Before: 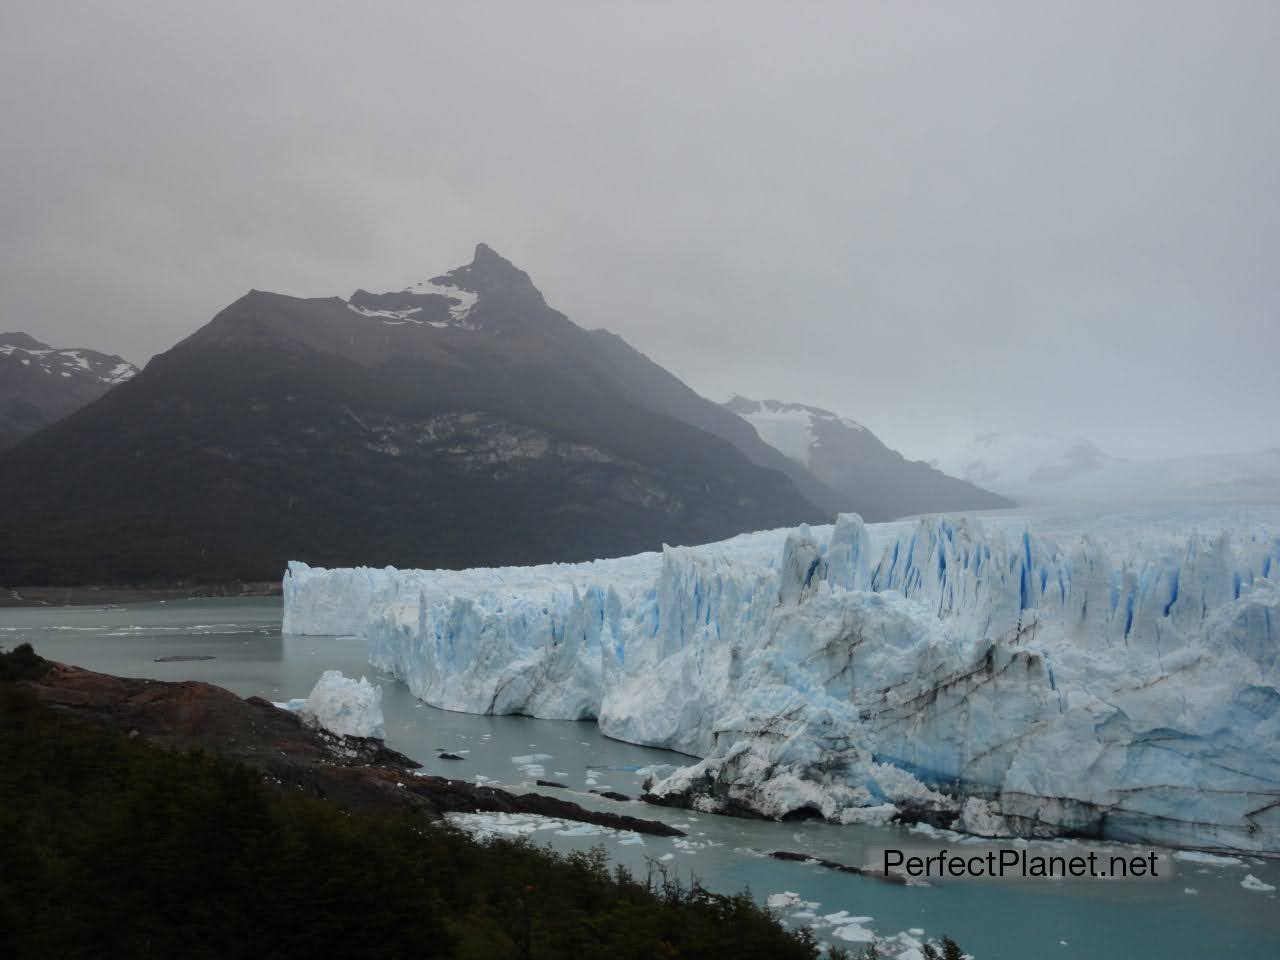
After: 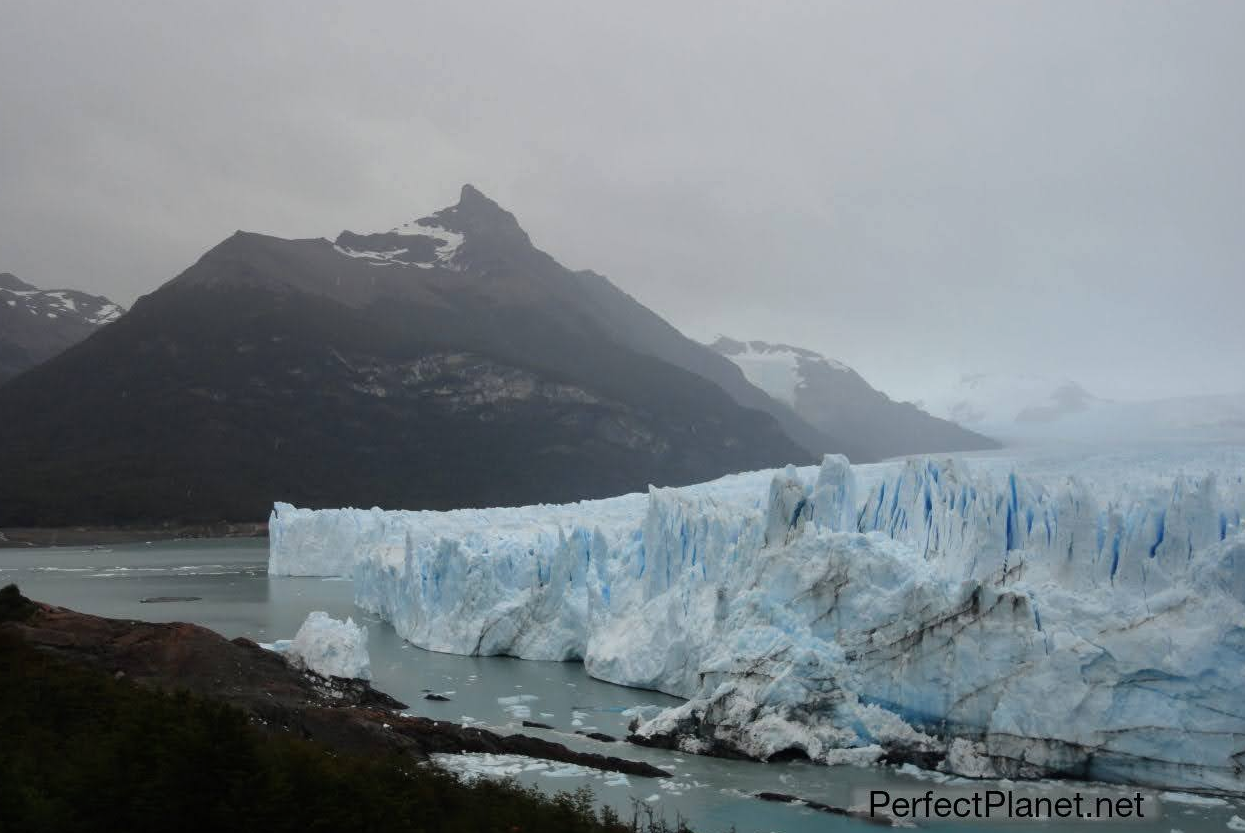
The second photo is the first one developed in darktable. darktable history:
color balance rgb: perceptual saturation grading › global saturation 0.303%, contrast 4.768%
crop: left 1.167%, top 6.161%, right 1.518%, bottom 6.99%
